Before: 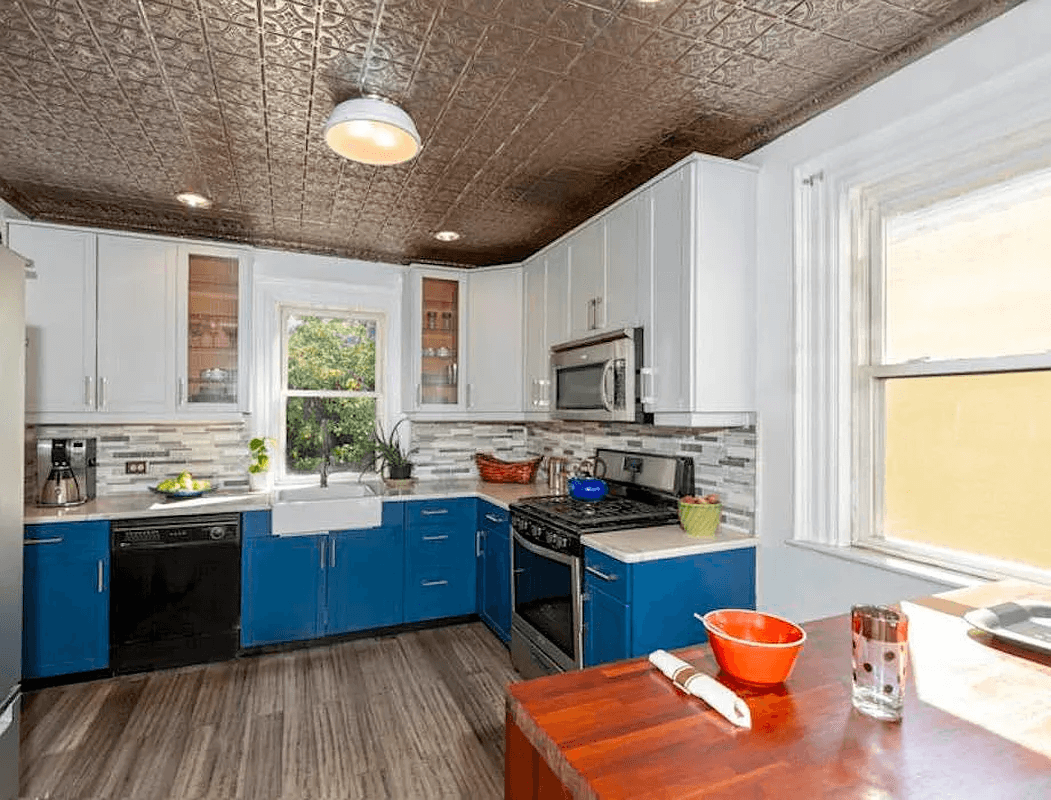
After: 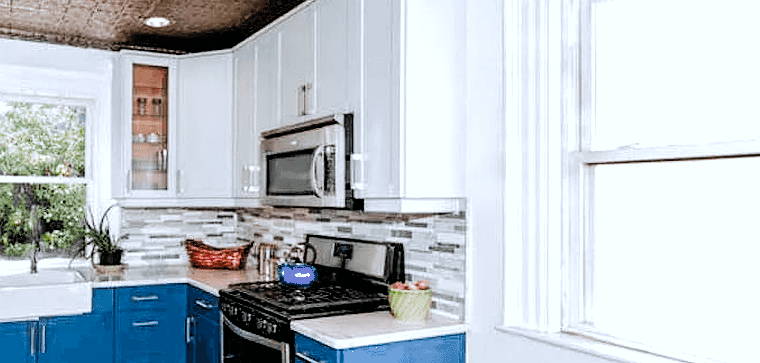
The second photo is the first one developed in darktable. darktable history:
crop and rotate: left 27.613%, top 26.986%, bottom 27.606%
color balance rgb: perceptual saturation grading › global saturation -2.402%, perceptual saturation grading › highlights -8.115%, perceptual saturation grading › mid-tones 8.441%, perceptual saturation grading › shadows 5.108%, perceptual brilliance grading › mid-tones 10.229%, perceptual brilliance grading › shadows 15.526%, global vibrance 14.311%
exposure: black level correction 0.007, exposure 0.16 EV, compensate highlight preservation false
color correction: highlights a* -0.801, highlights b* -8.93
filmic rgb: black relative exposure -3.62 EV, white relative exposure 2.16 EV, hardness 3.62, color science v5 (2021), contrast in shadows safe, contrast in highlights safe
